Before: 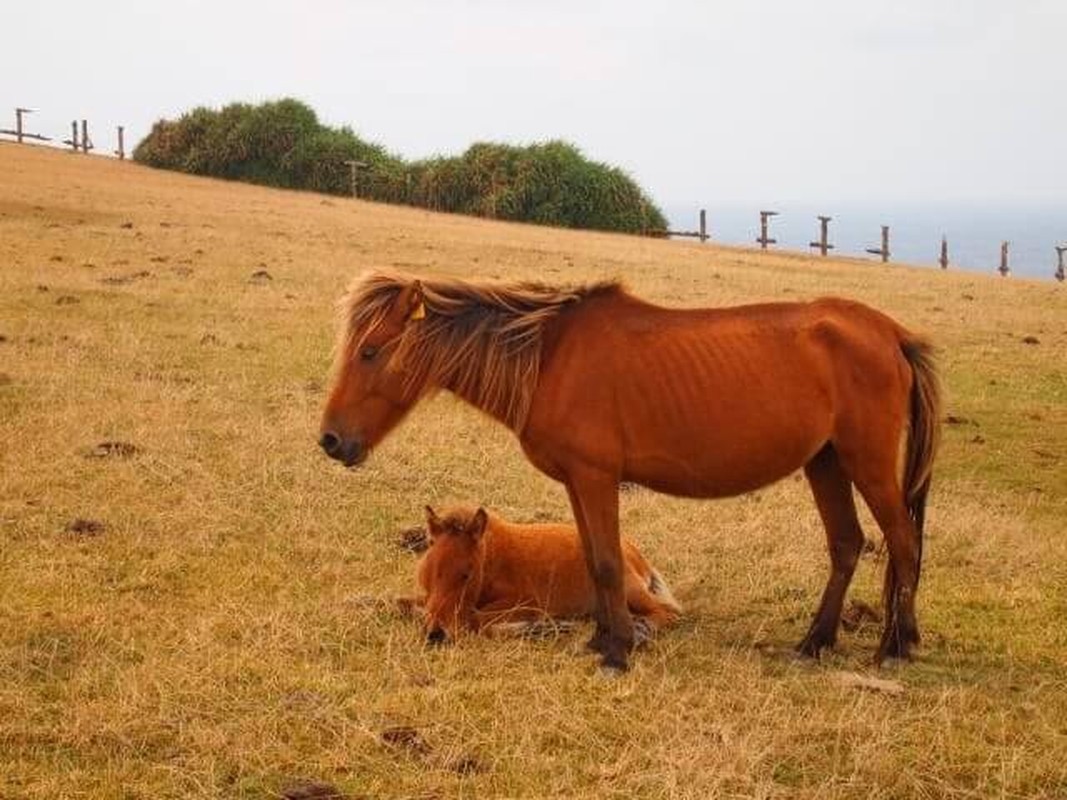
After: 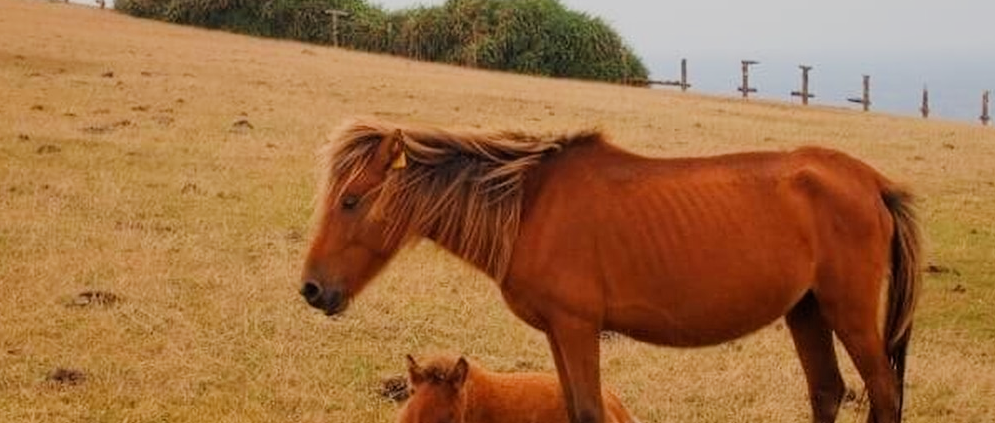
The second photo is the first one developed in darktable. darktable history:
crop: left 1.84%, top 18.906%, right 4.861%, bottom 28.102%
filmic rgb: black relative exposure -7.65 EV, white relative exposure 4.56 EV, hardness 3.61
